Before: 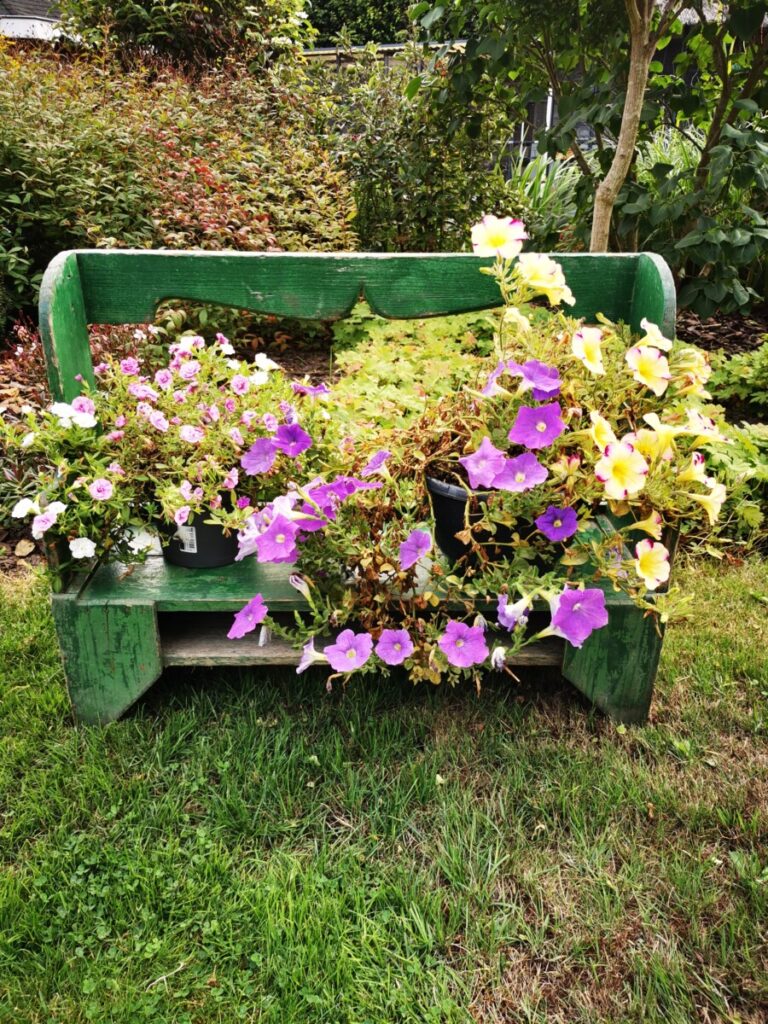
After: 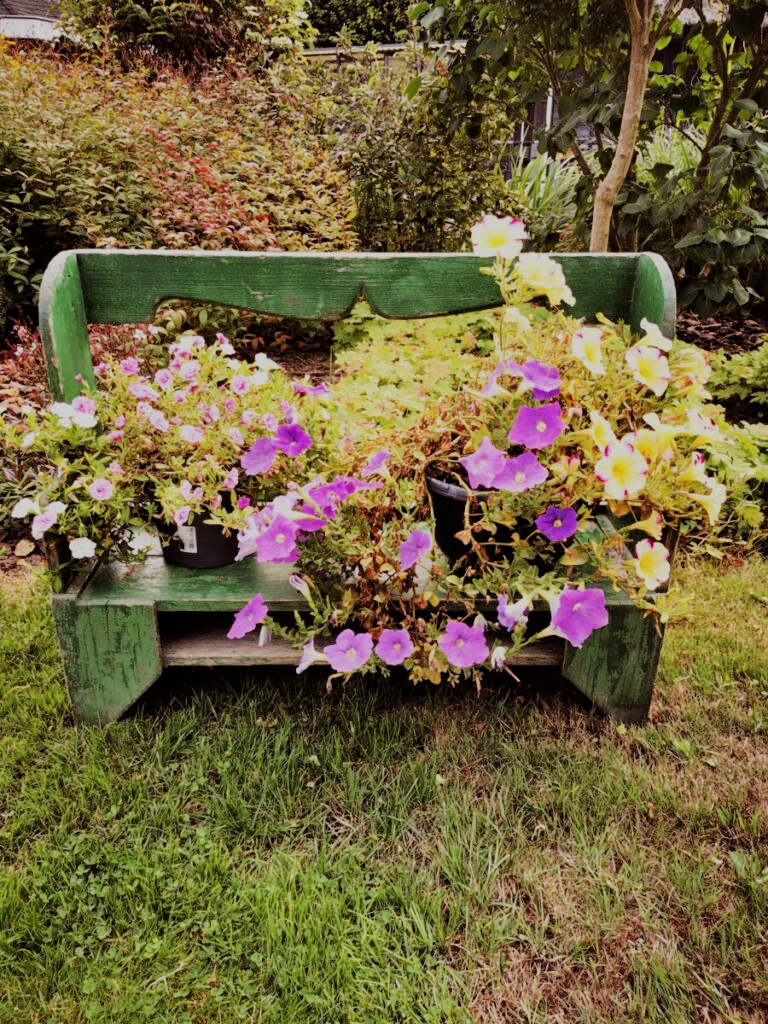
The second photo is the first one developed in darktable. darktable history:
filmic rgb: black relative exposure -7.15 EV, white relative exposure 5.36 EV, hardness 3.02
rgb levels: mode RGB, independent channels, levels [[0, 0.474, 1], [0, 0.5, 1], [0, 0.5, 1]]
